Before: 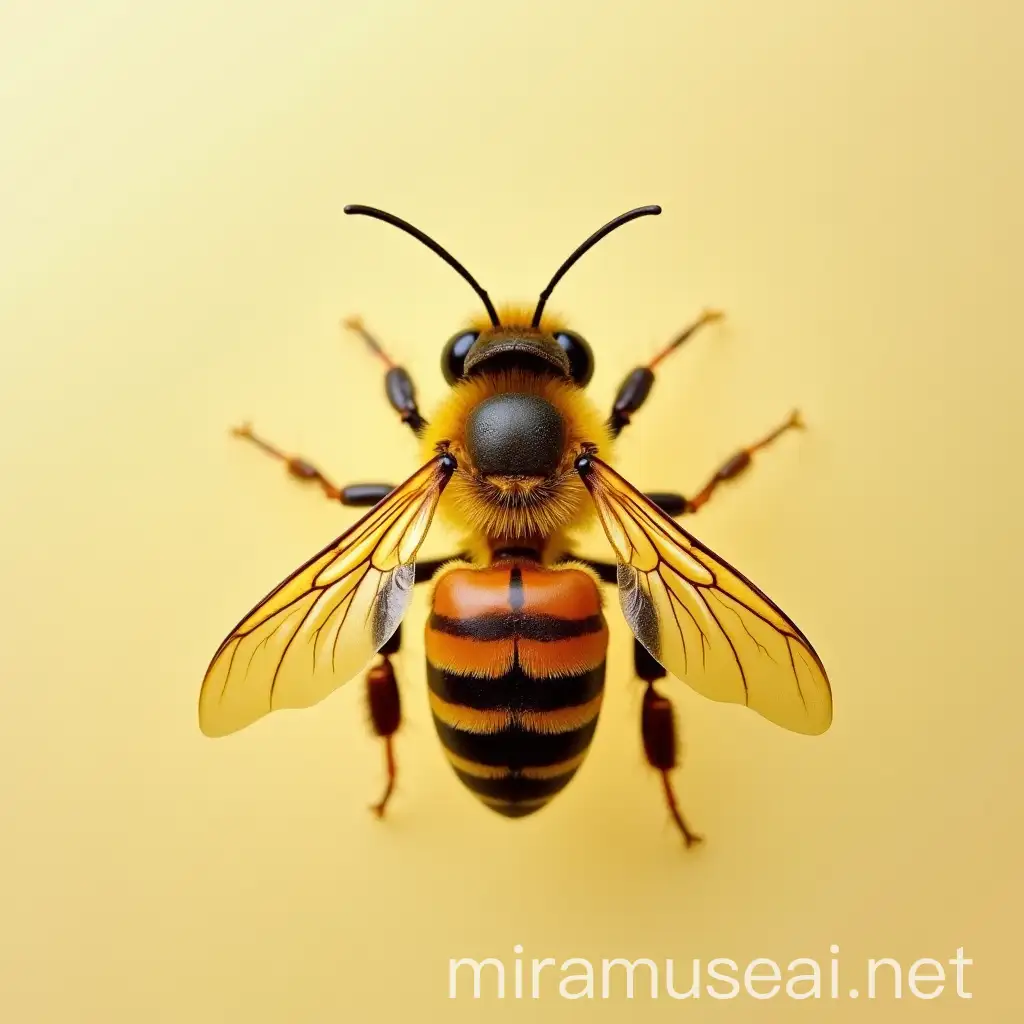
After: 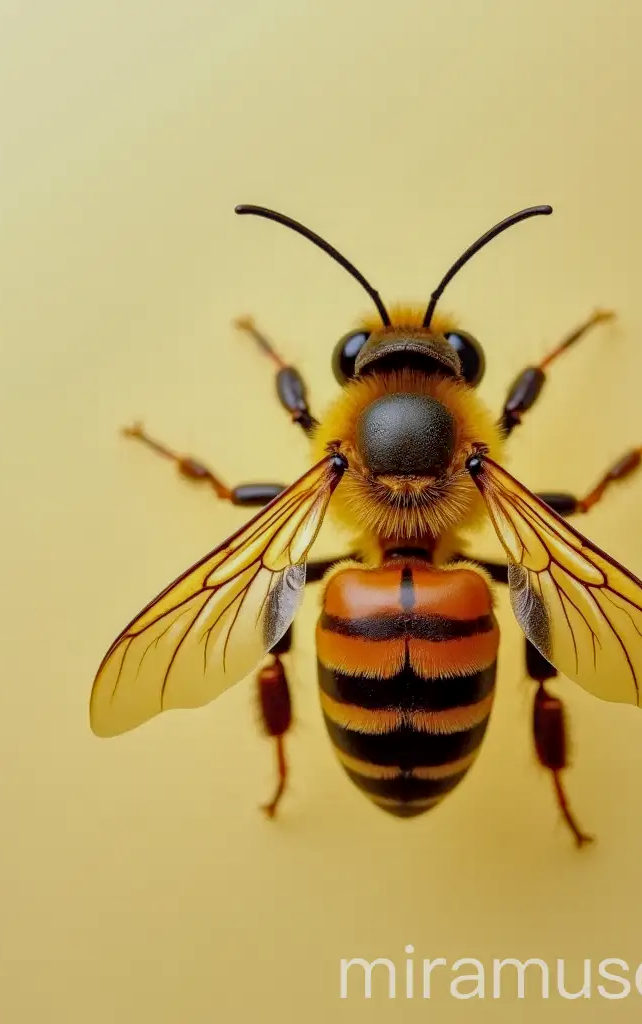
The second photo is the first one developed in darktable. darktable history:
tone equalizer: -8 EV 0.23 EV, -7 EV 0.434 EV, -6 EV 0.384 EV, -5 EV 0.281 EV, -3 EV -0.263 EV, -2 EV -0.434 EV, -1 EV -0.399 EV, +0 EV -0.242 EV, edges refinement/feathering 500, mask exposure compensation -1.57 EV, preserve details no
local contrast: on, module defaults
crop: left 10.742%, right 26.492%
